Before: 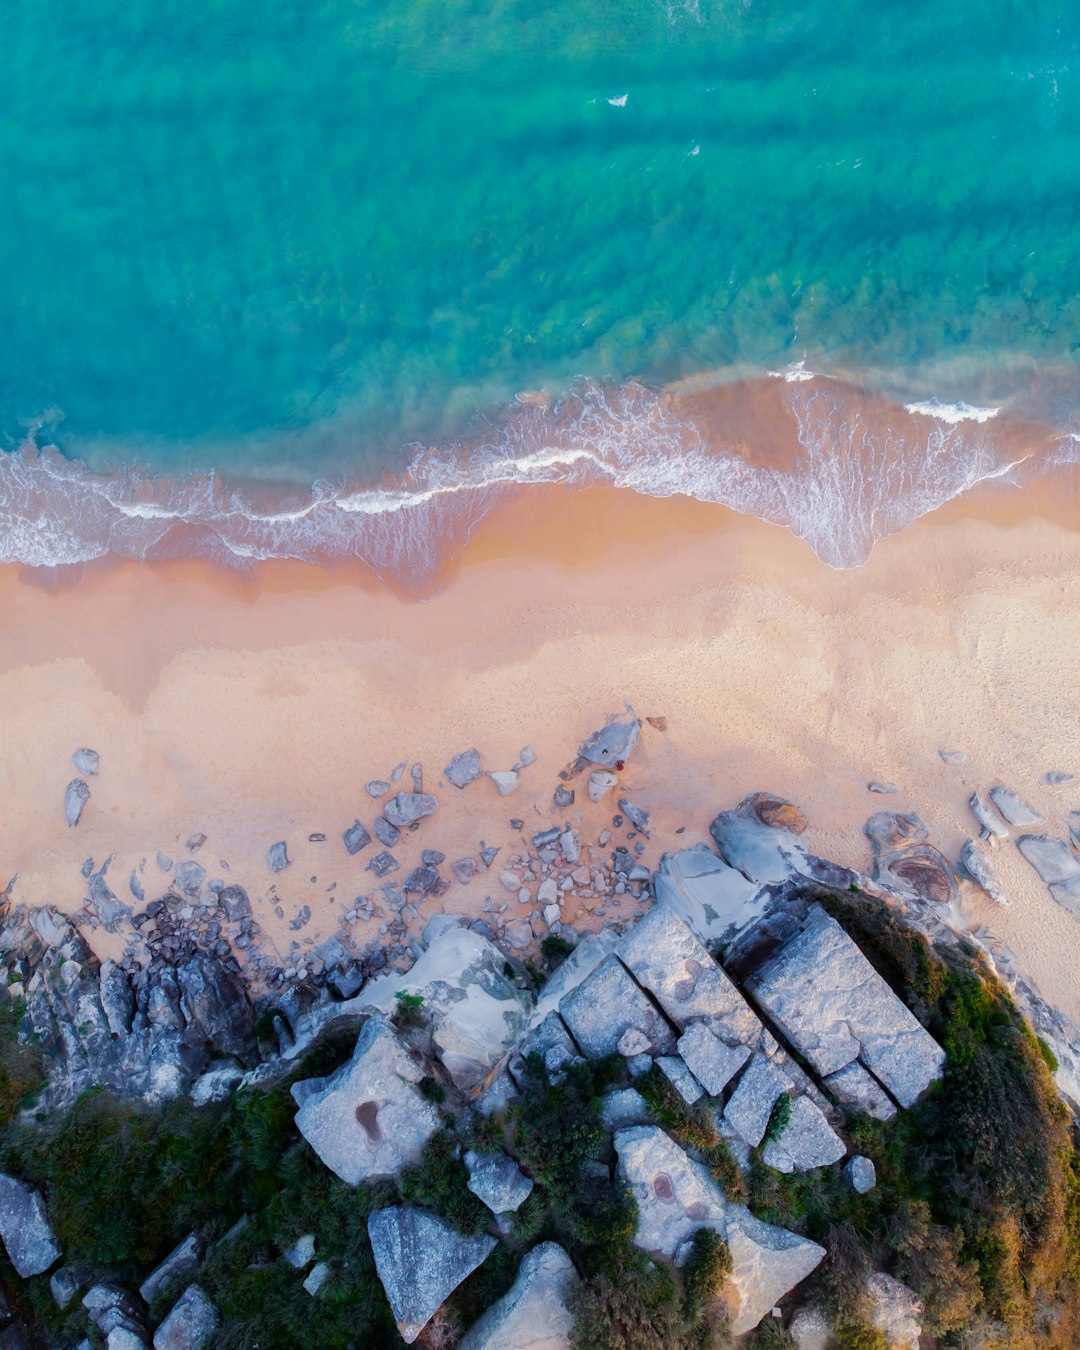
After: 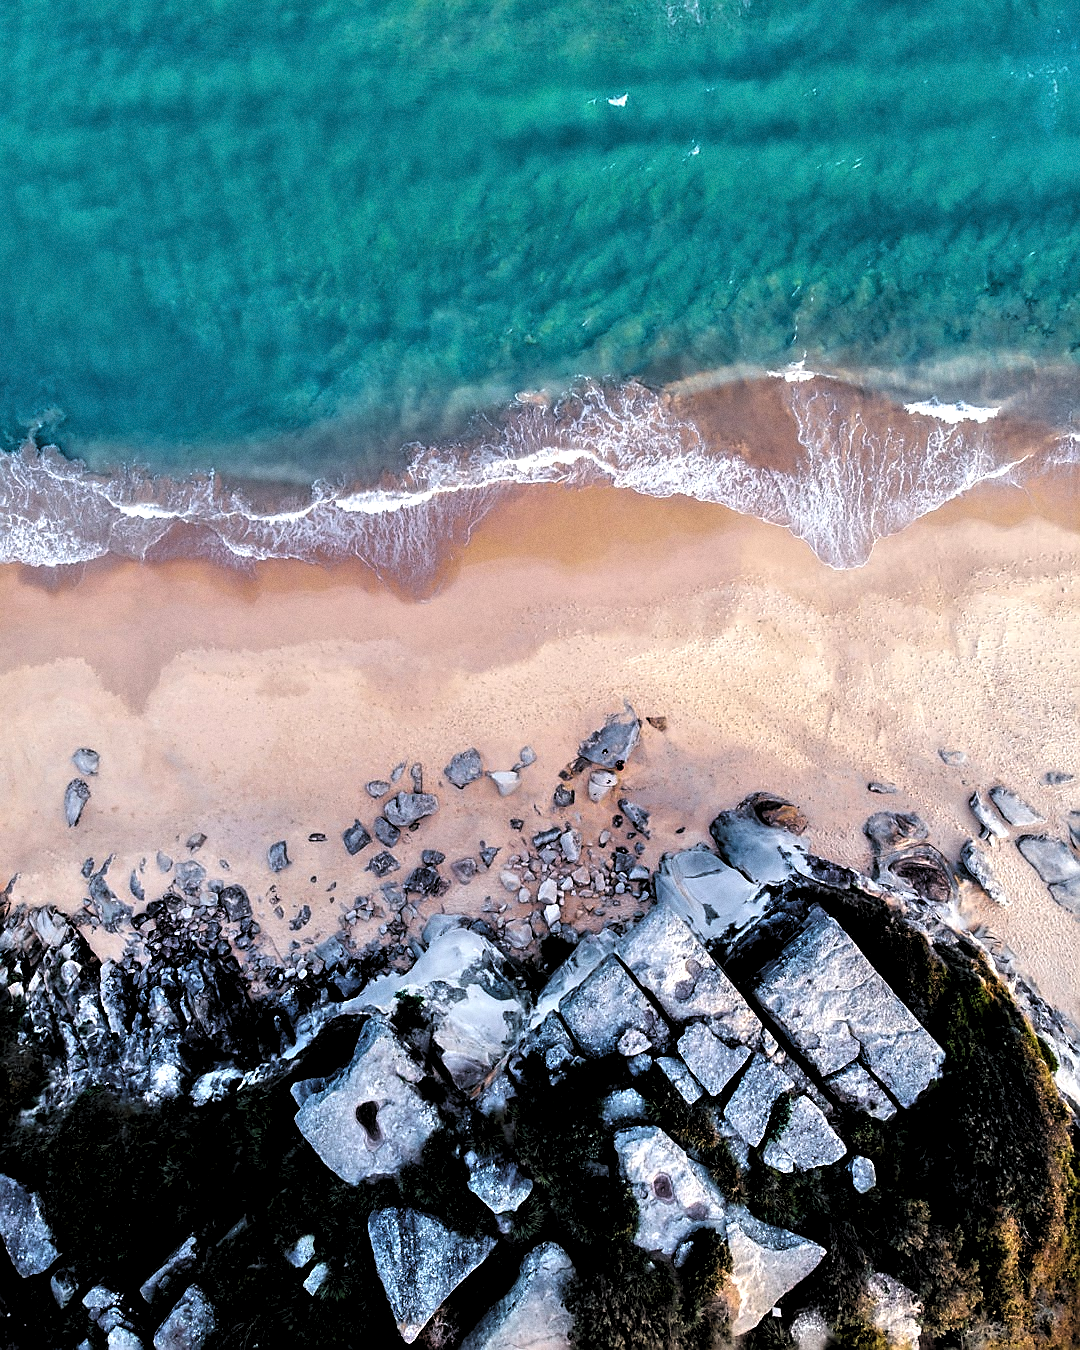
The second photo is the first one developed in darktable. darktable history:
contrast equalizer: y [[0.511, 0.558, 0.631, 0.632, 0.559, 0.512], [0.5 ×6], [0.5 ×6], [0 ×6], [0 ×6]]
grain: coarseness 0.47 ISO
levels: levels [0.182, 0.542, 0.902]
sharpen: radius 1.4, amount 1.25, threshold 0.7
